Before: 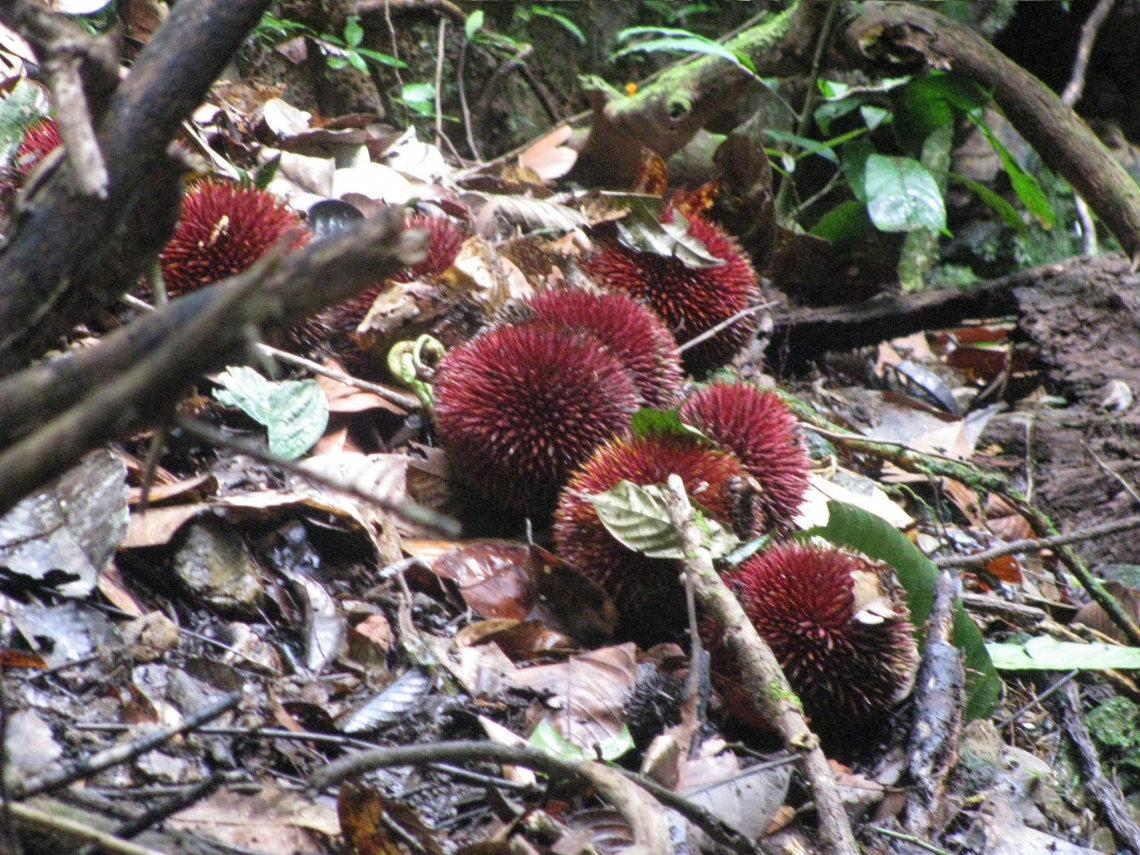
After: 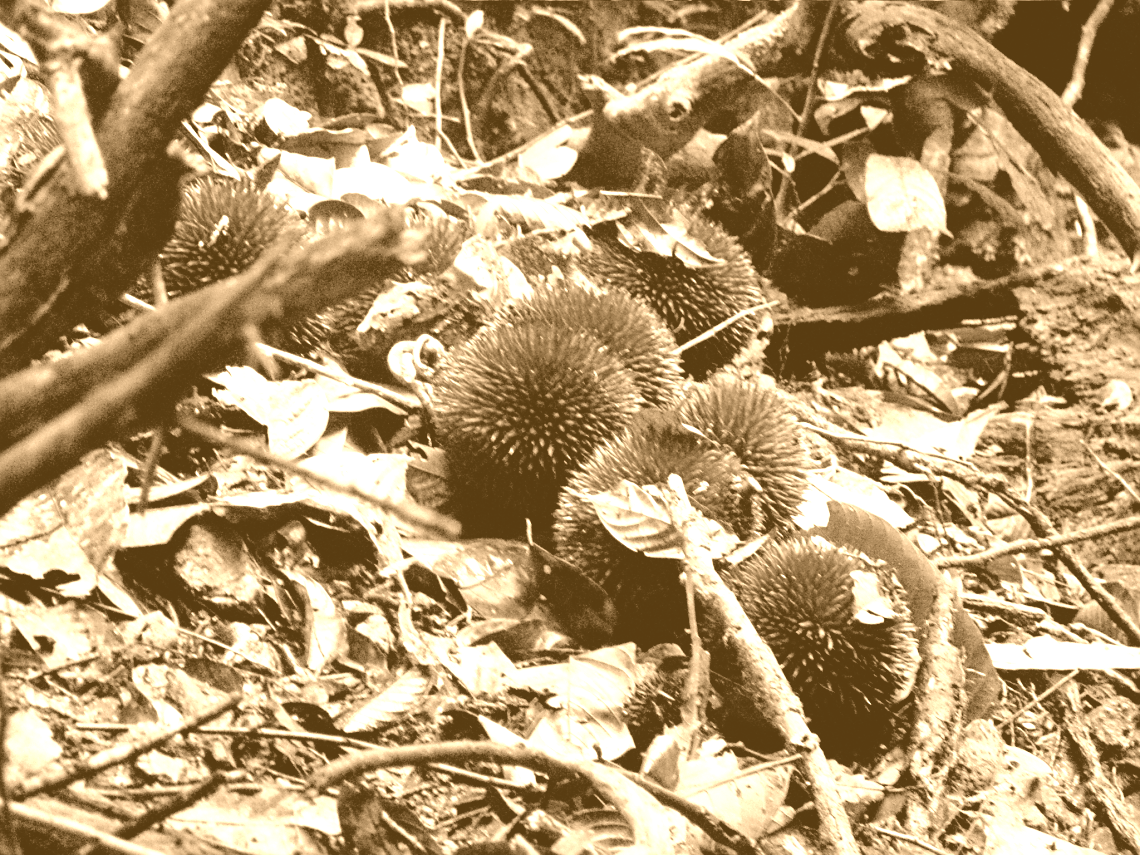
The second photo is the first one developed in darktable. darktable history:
color correction: highlights a* 4.02, highlights b* 4.98, shadows a* -7.55, shadows b* 4.98
filmic rgb: black relative exposure -4.91 EV, white relative exposure 2.84 EV, hardness 3.7
sharpen: on, module defaults
colorize: hue 28.8°, source mix 100%
